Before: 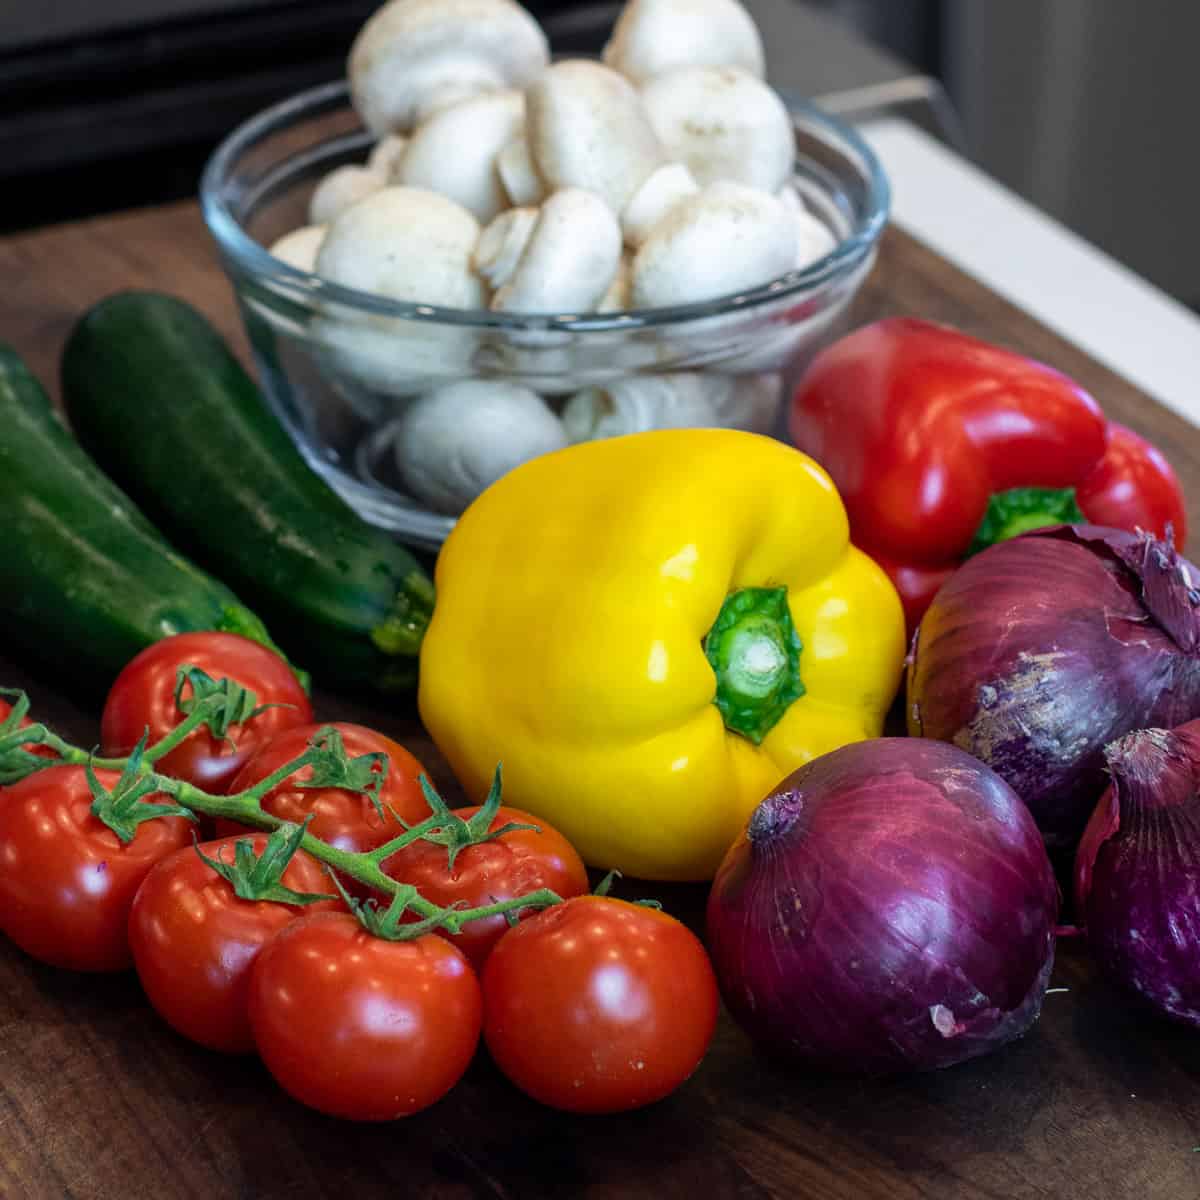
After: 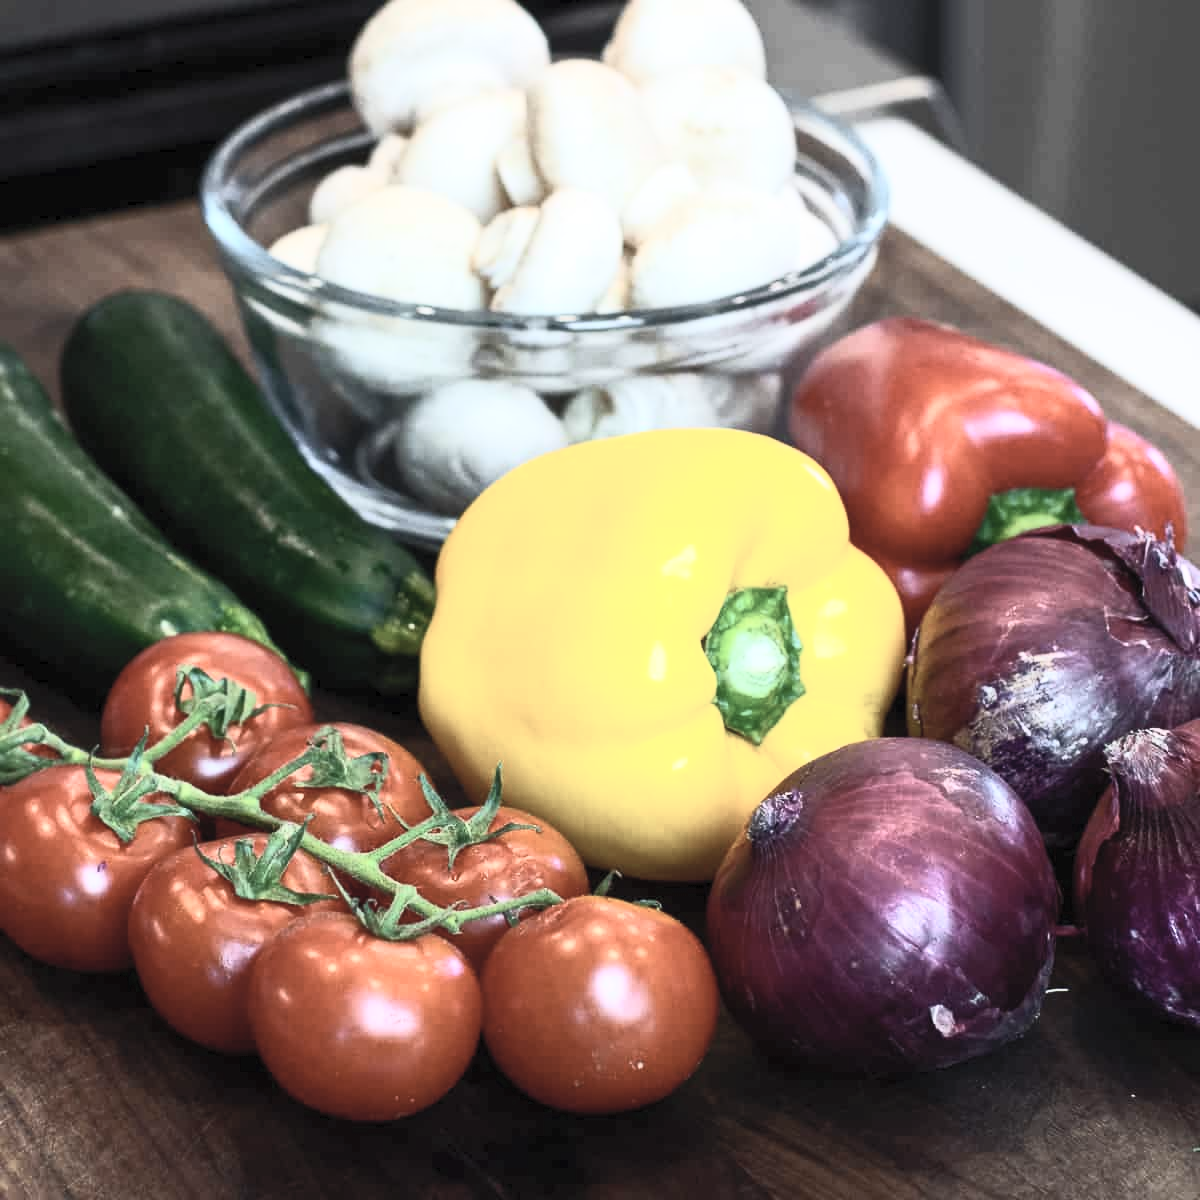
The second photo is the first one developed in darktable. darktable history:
contrast brightness saturation: contrast 0.554, brightness 0.579, saturation -0.345
